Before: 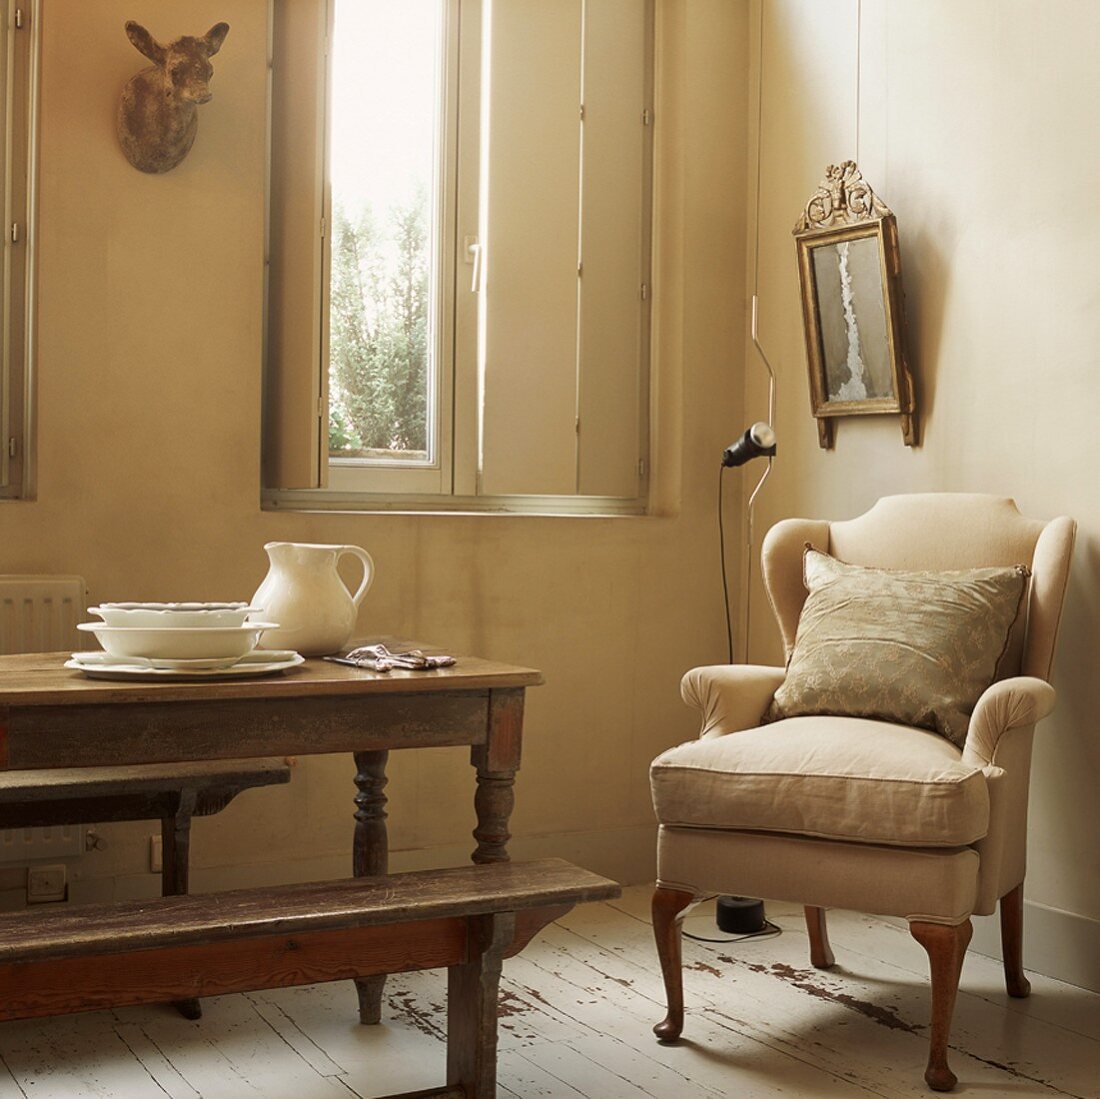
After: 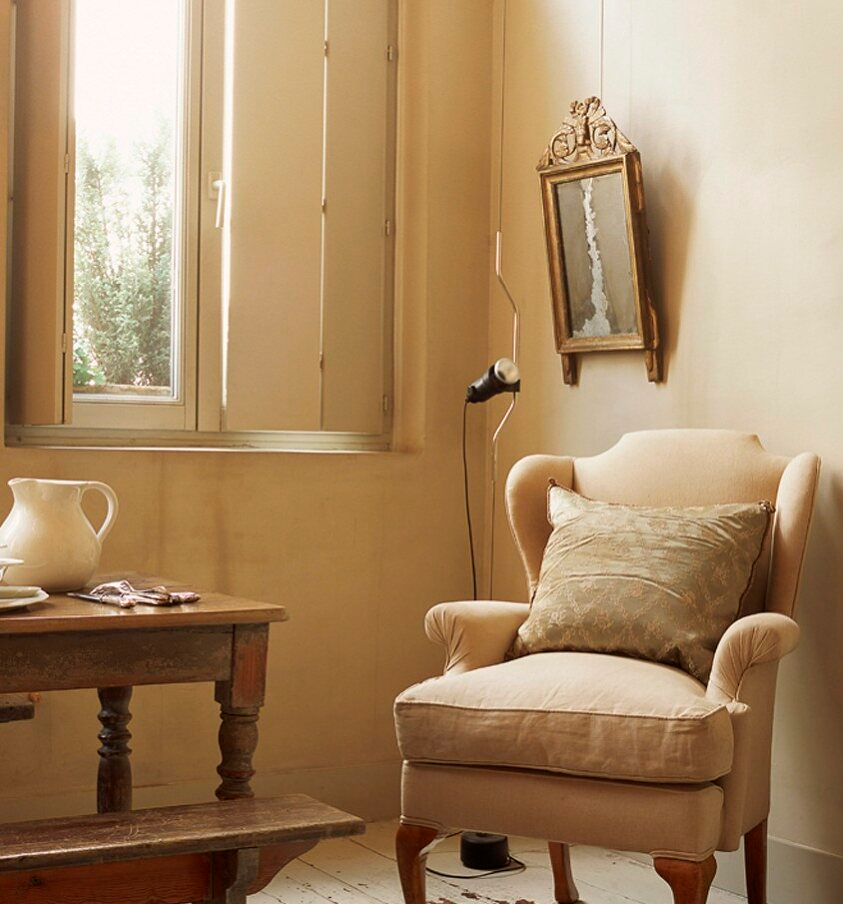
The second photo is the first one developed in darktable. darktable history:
crop: left 23.361%, top 5.856%, bottom 11.83%
